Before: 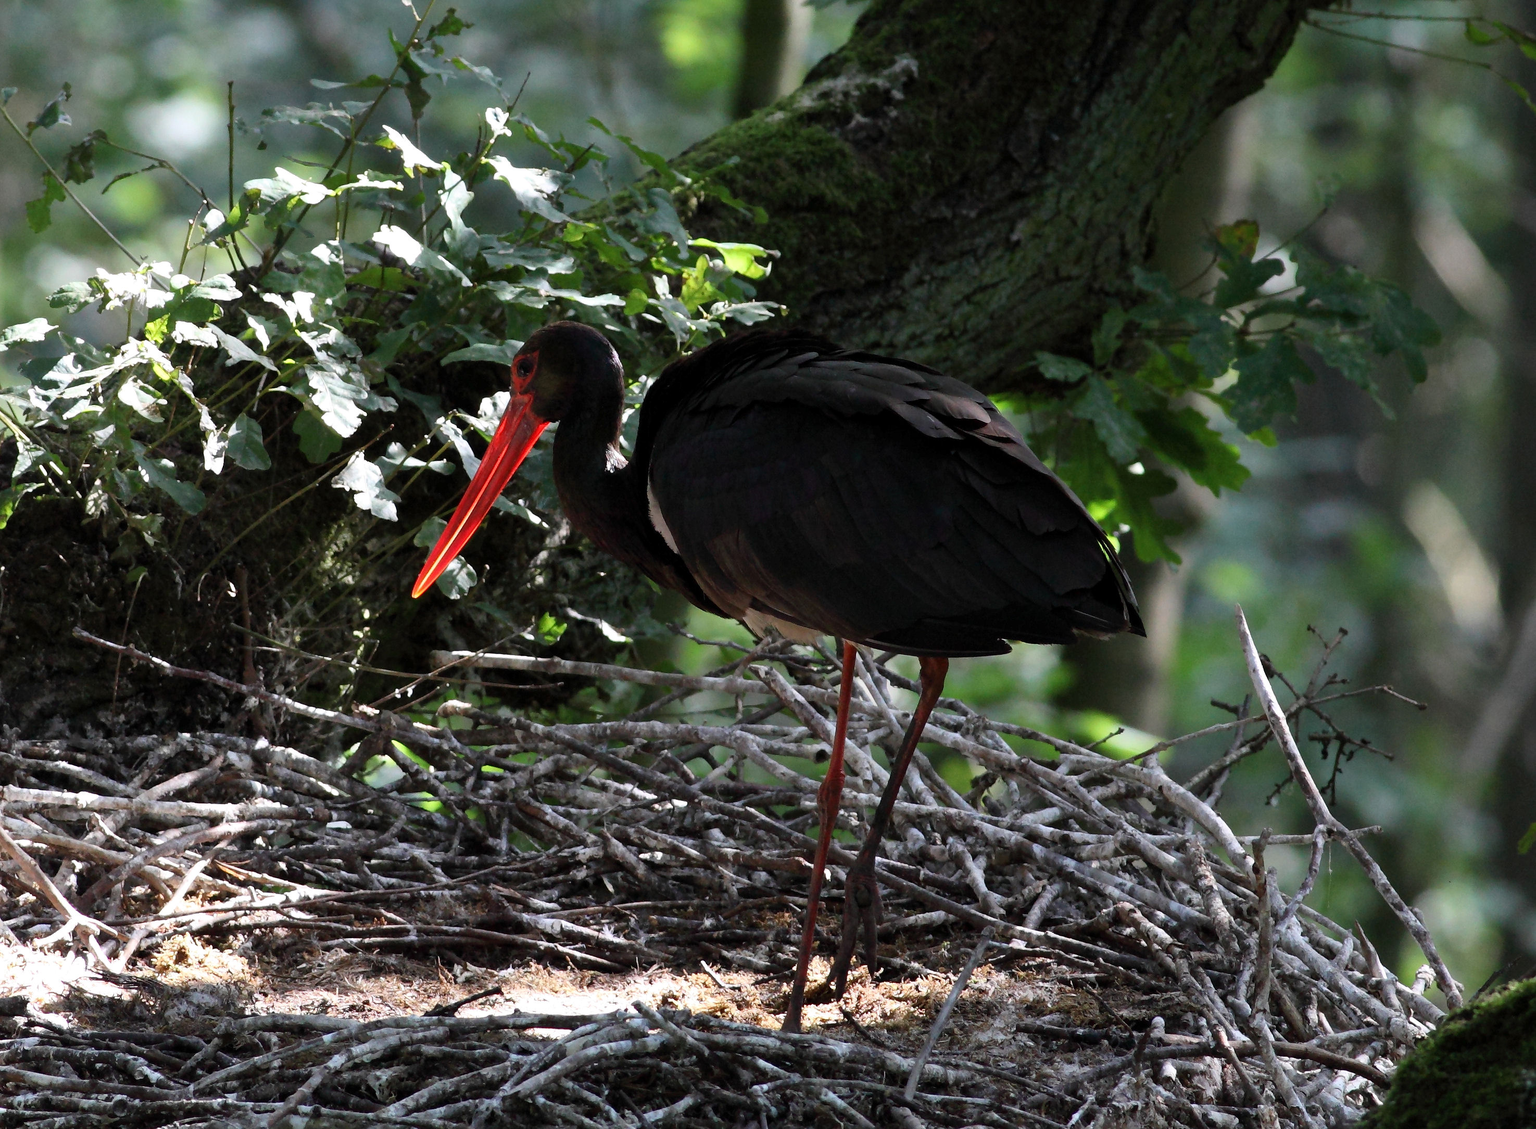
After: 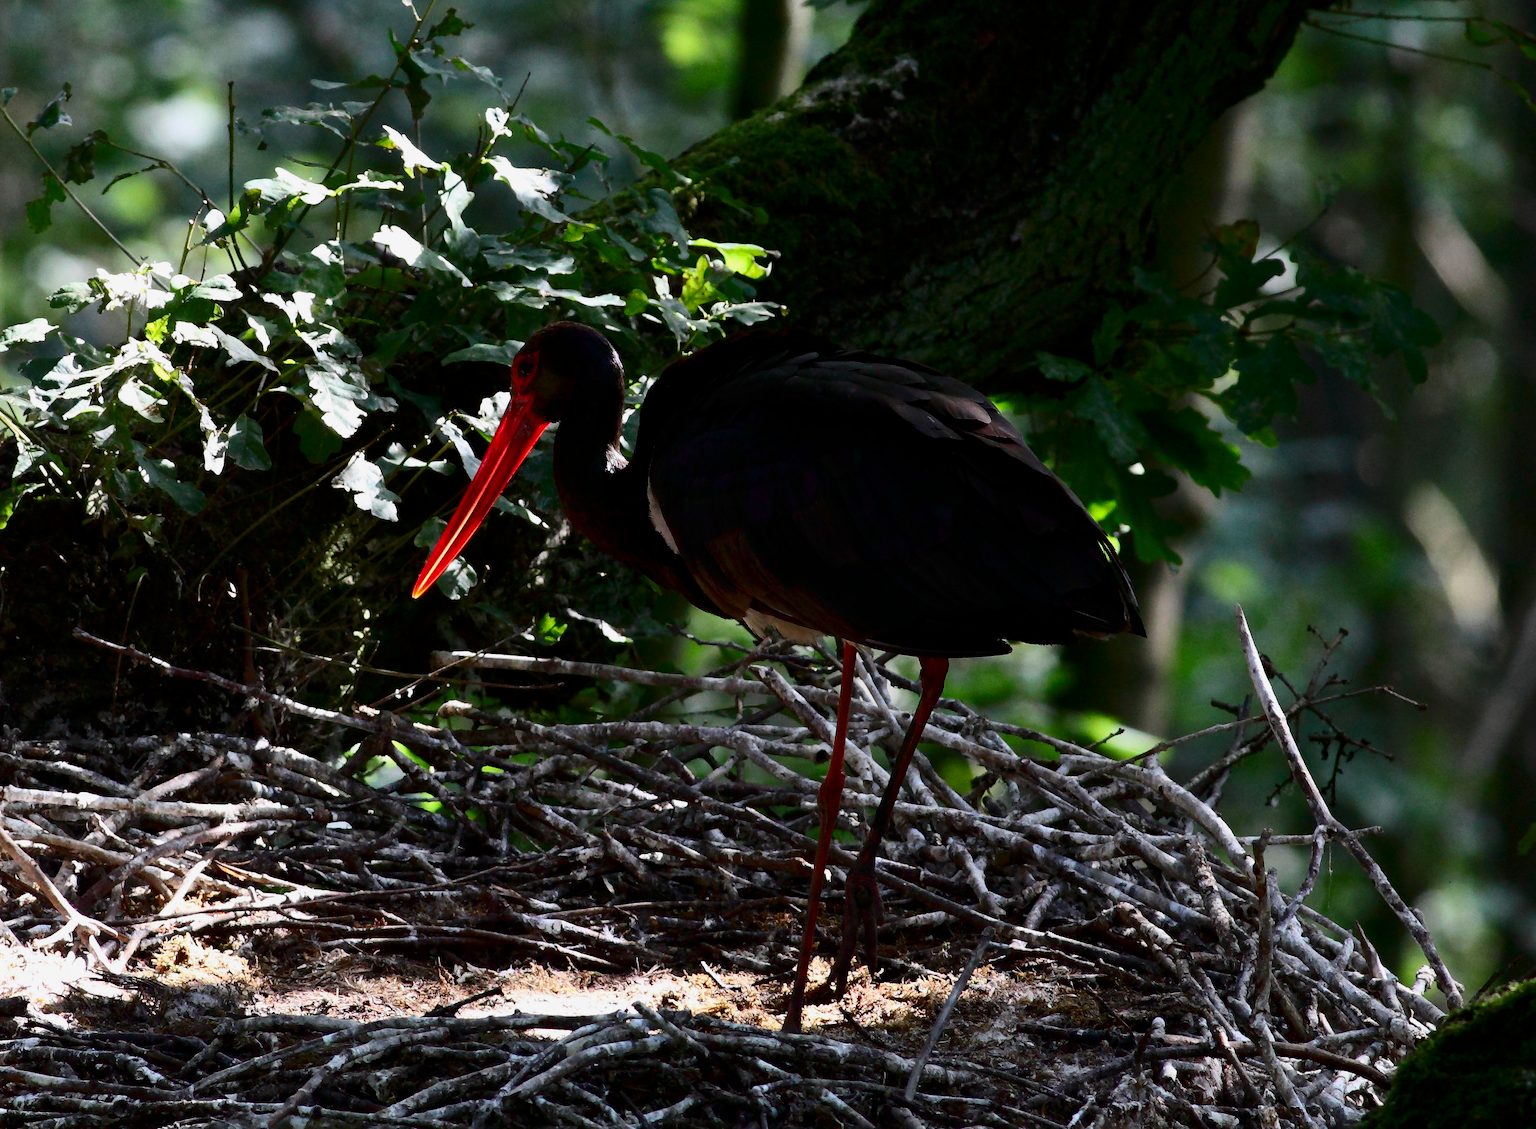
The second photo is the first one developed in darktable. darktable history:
contrast brightness saturation: contrast 0.214, brightness -0.103, saturation 0.214
exposure: black level correction 0.001, exposure -0.199 EV, compensate exposure bias true, compensate highlight preservation false
